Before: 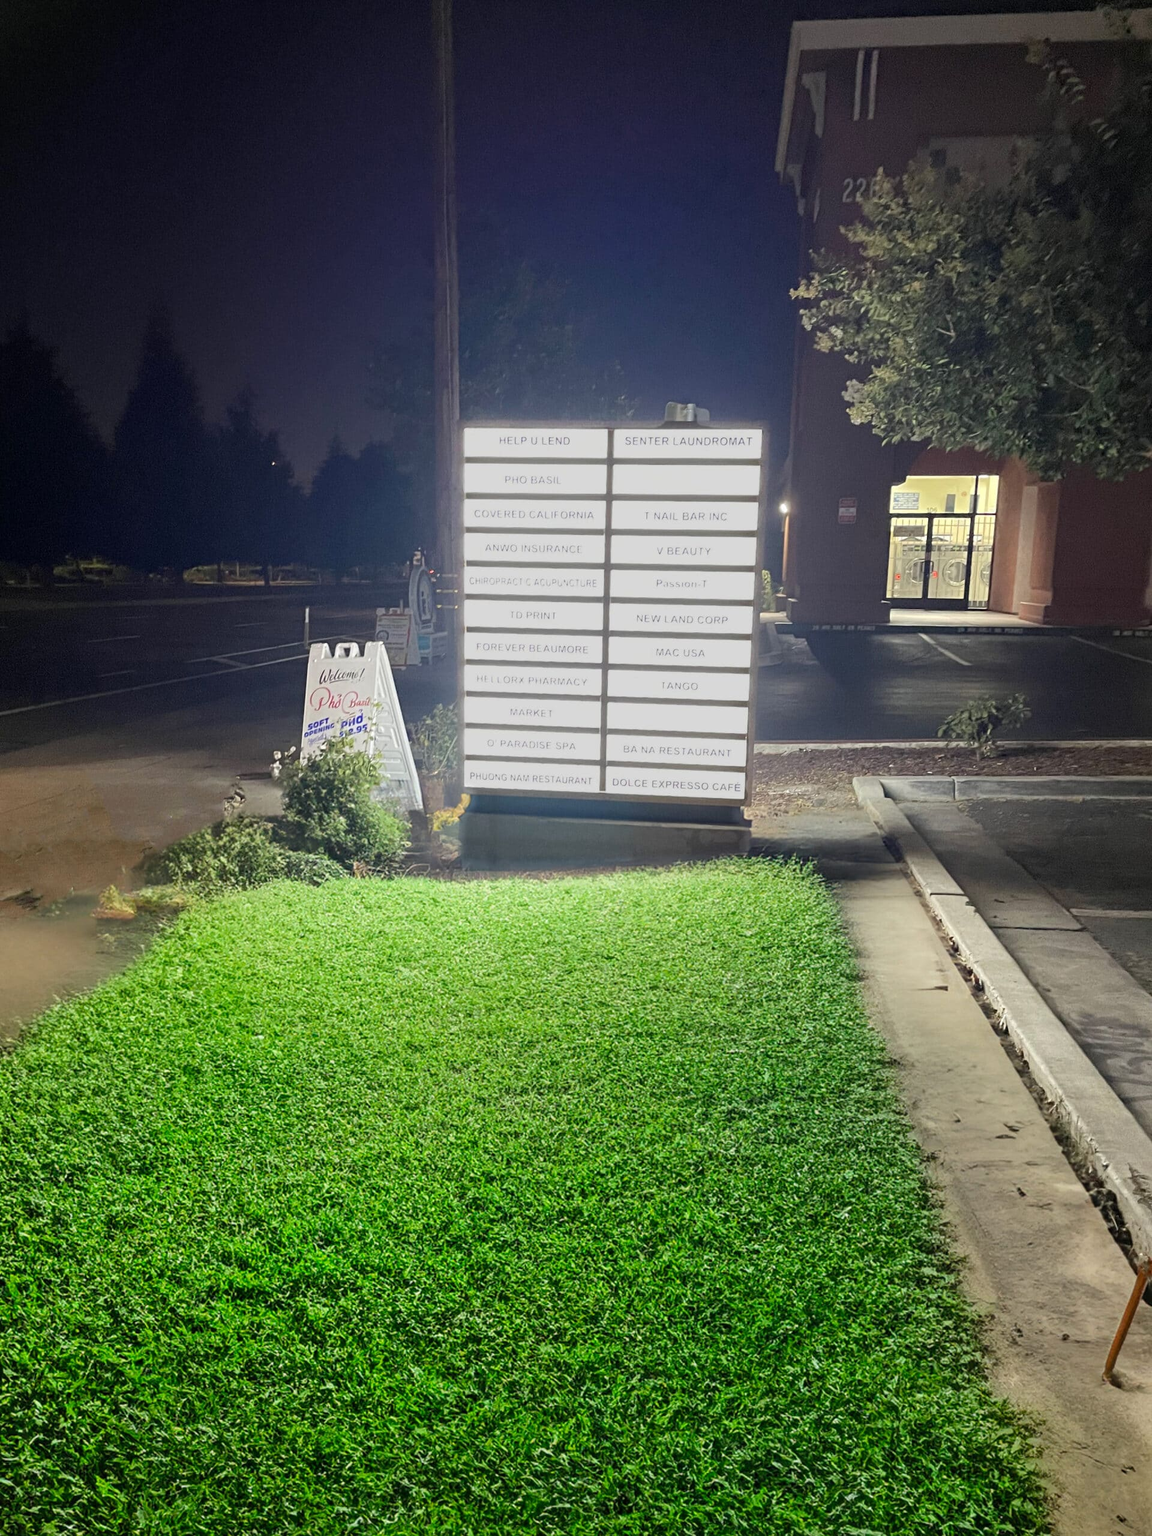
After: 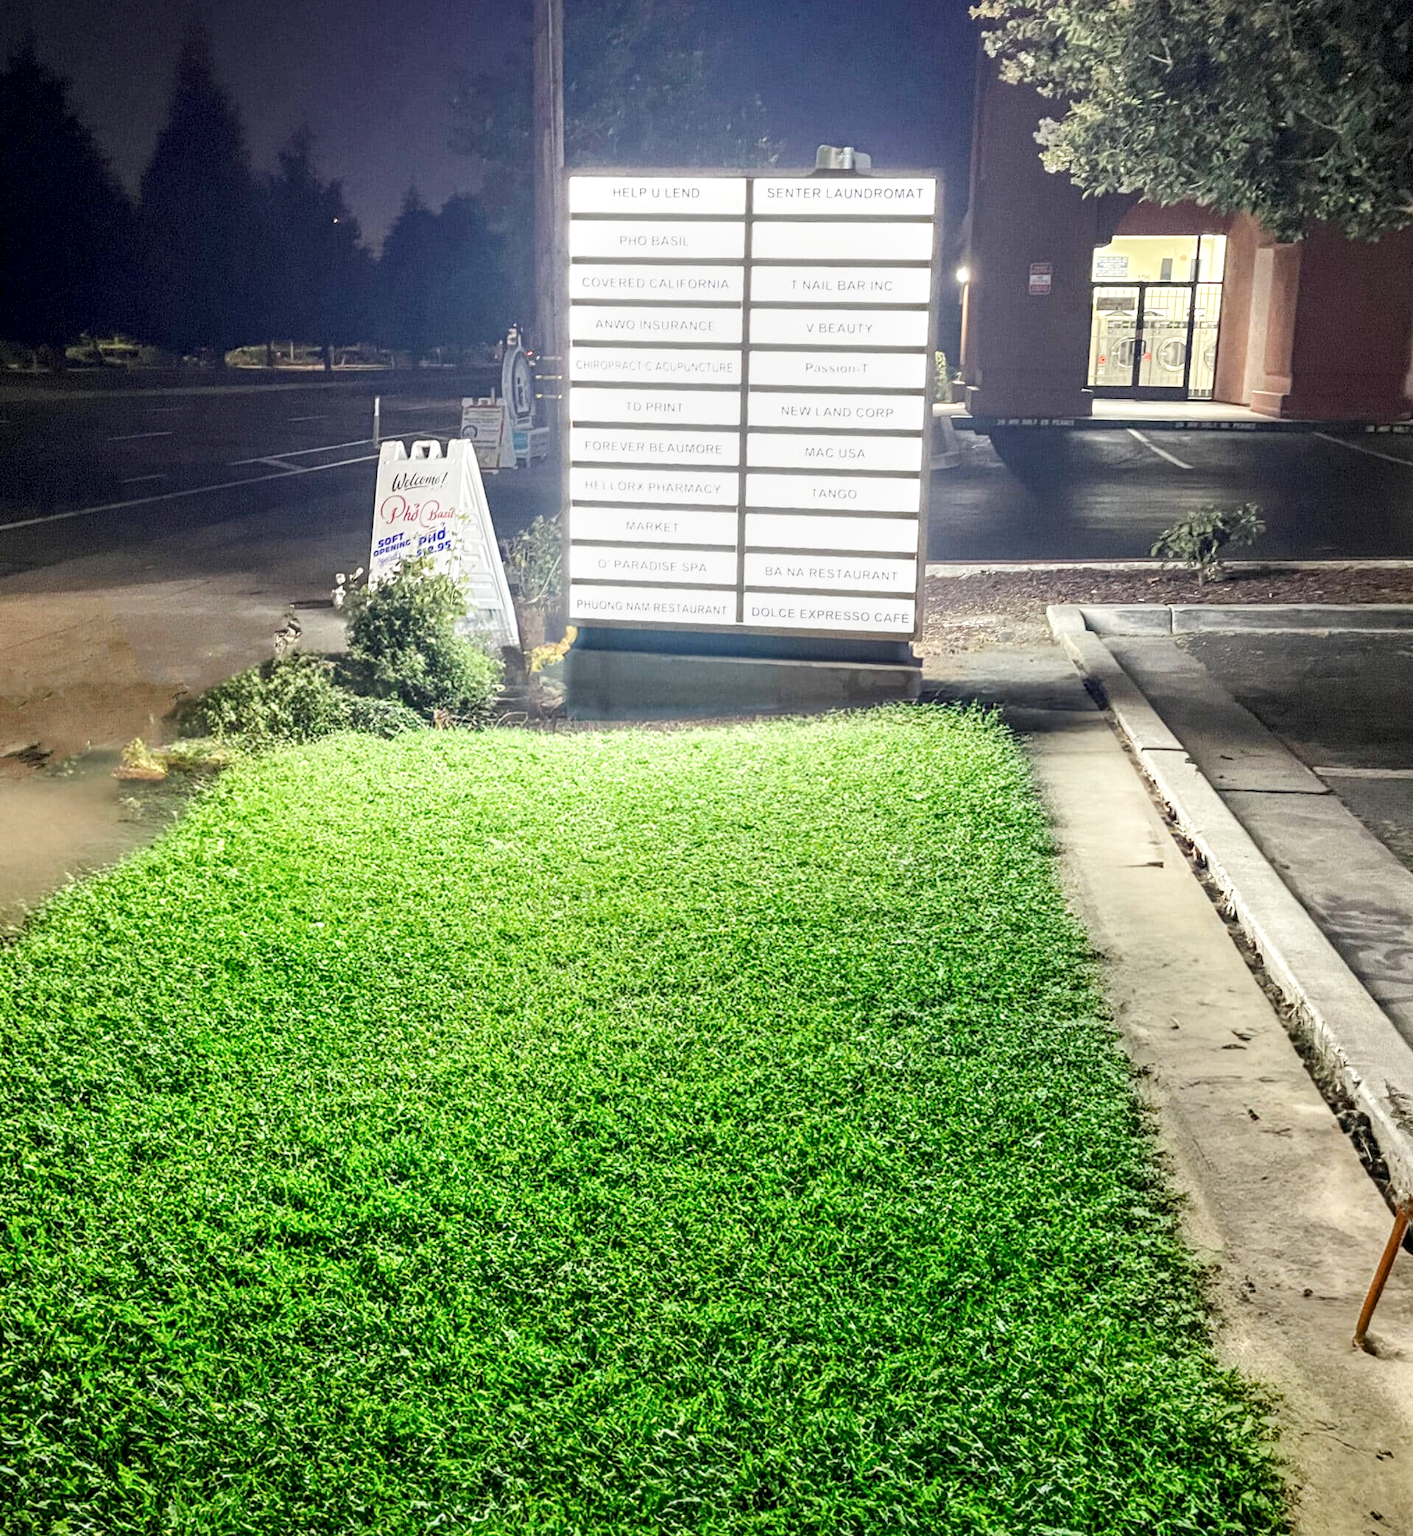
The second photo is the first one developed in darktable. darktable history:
crop and rotate: top 18.507%
tone equalizer: on, module defaults
base curve: curves: ch0 [(0, 0) (0.204, 0.334) (0.55, 0.733) (1, 1)], preserve colors none
local contrast: detail 150%
